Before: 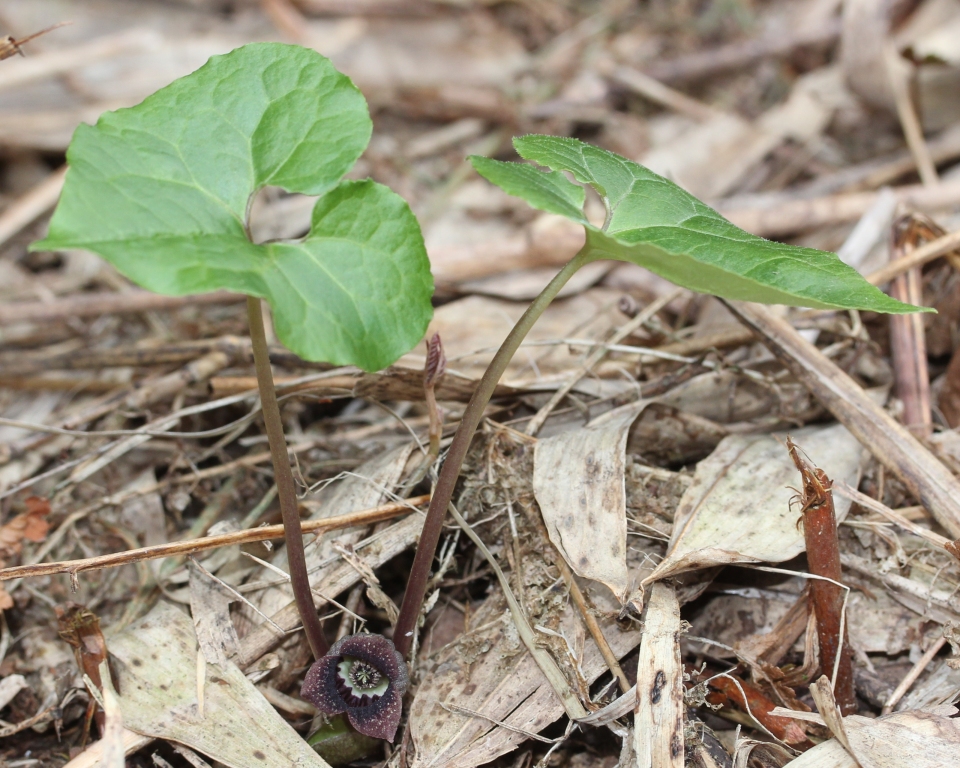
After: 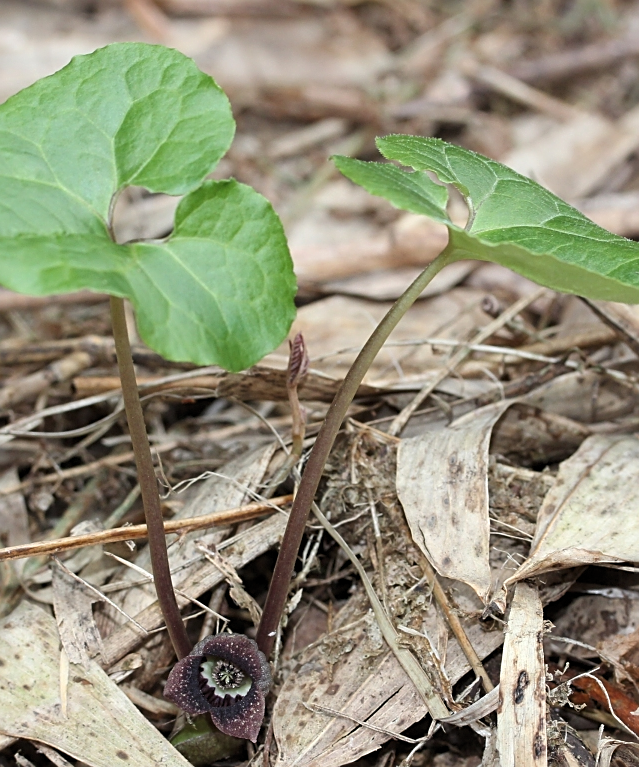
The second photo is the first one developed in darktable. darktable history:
sharpen: on, module defaults
crop and rotate: left 14.292%, right 19.041%
levels: levels [0.026, 0.507, 0.987]
